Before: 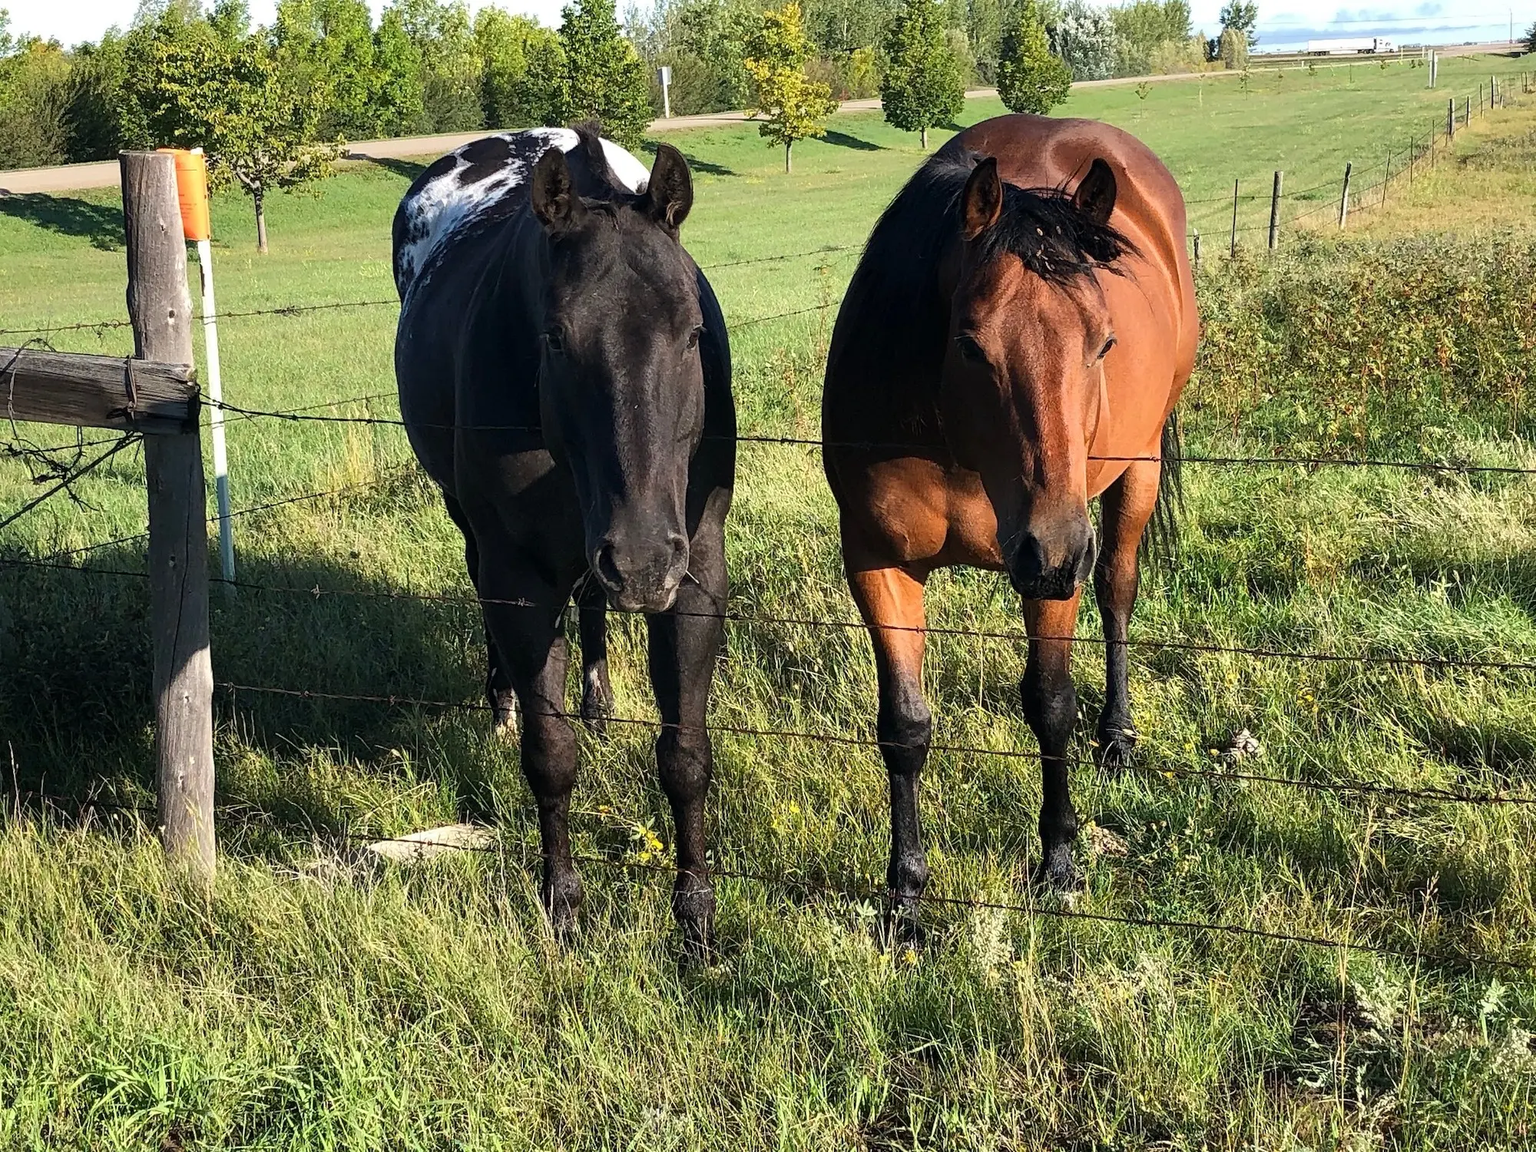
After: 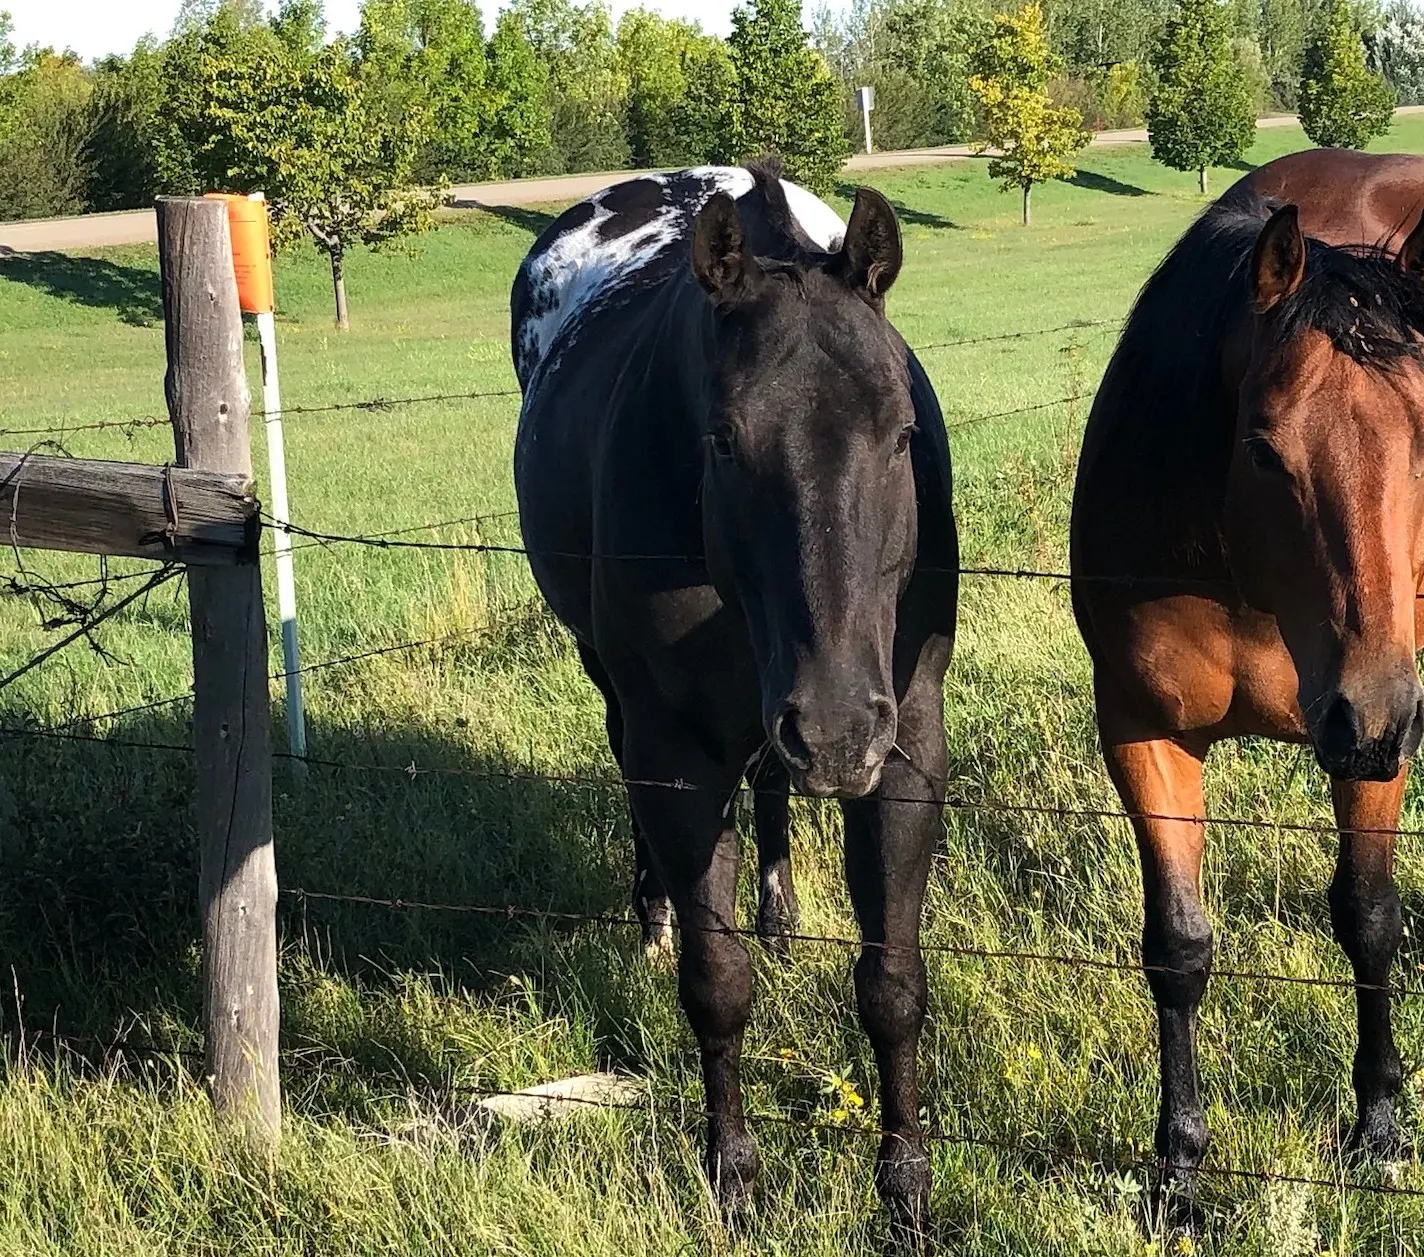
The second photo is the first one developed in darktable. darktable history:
crop: right 28.779%, bottom 16.134%
